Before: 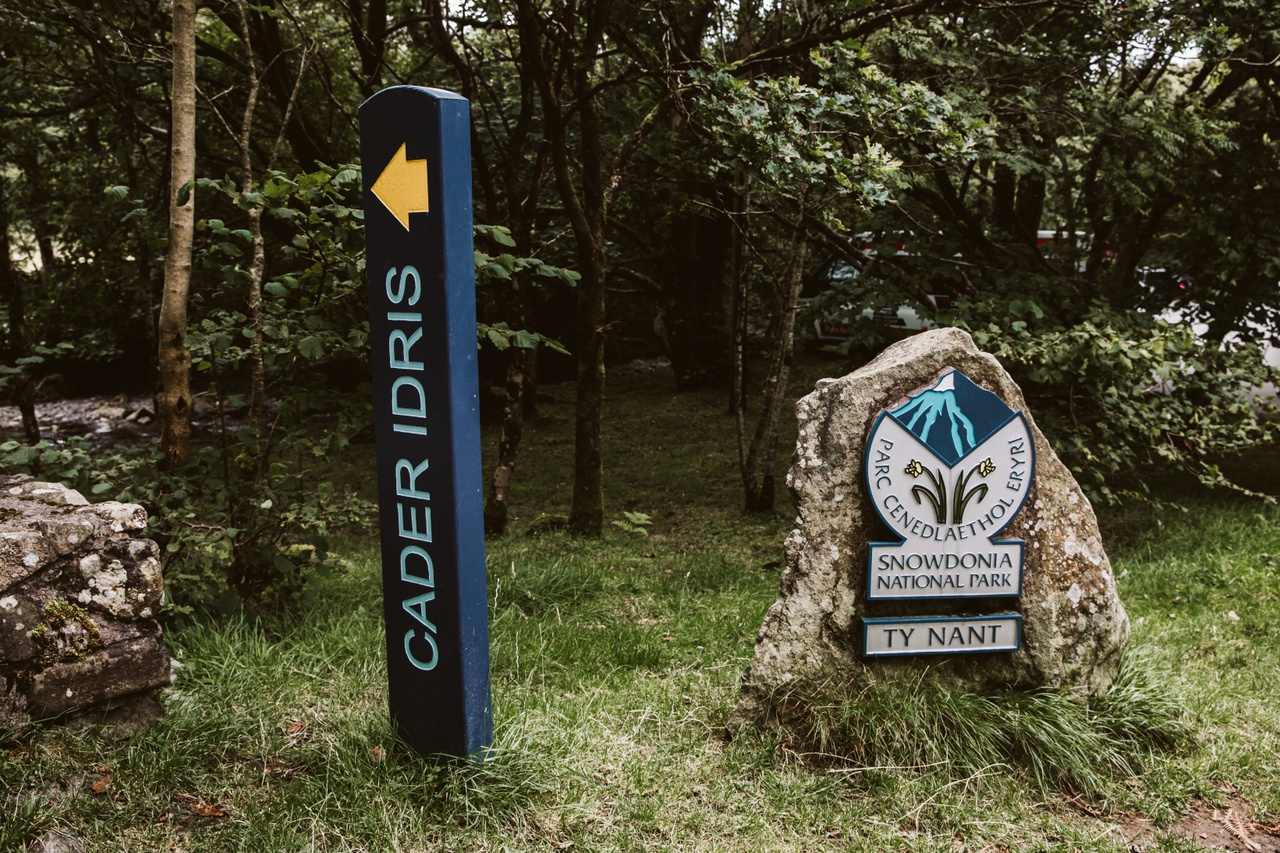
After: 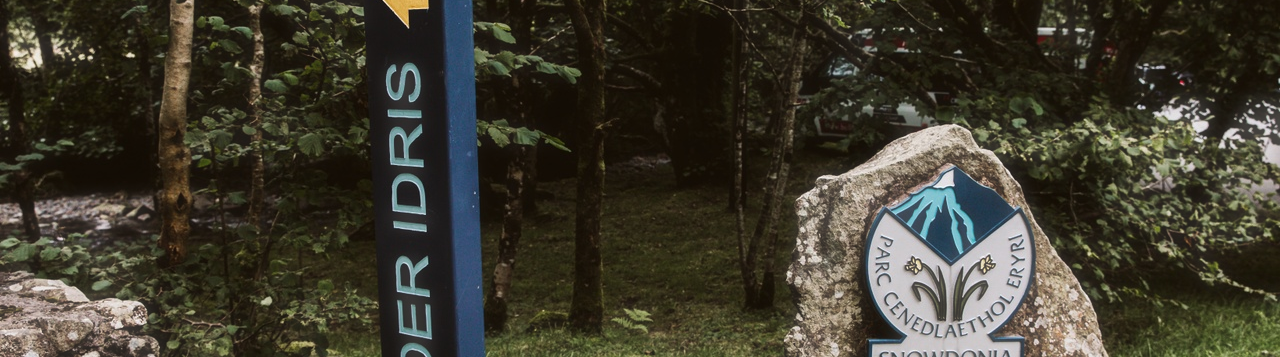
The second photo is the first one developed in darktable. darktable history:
crop and rotate: top 23.84%, bottom 34.294%
haze removal: strength -0.1, adaptive false
